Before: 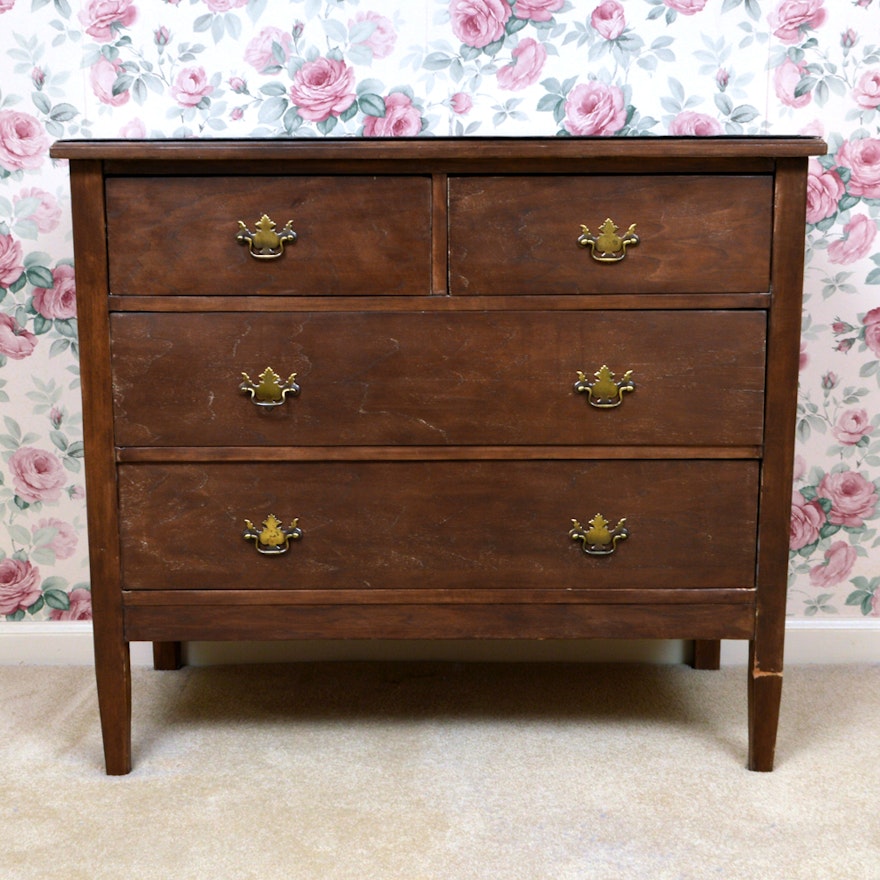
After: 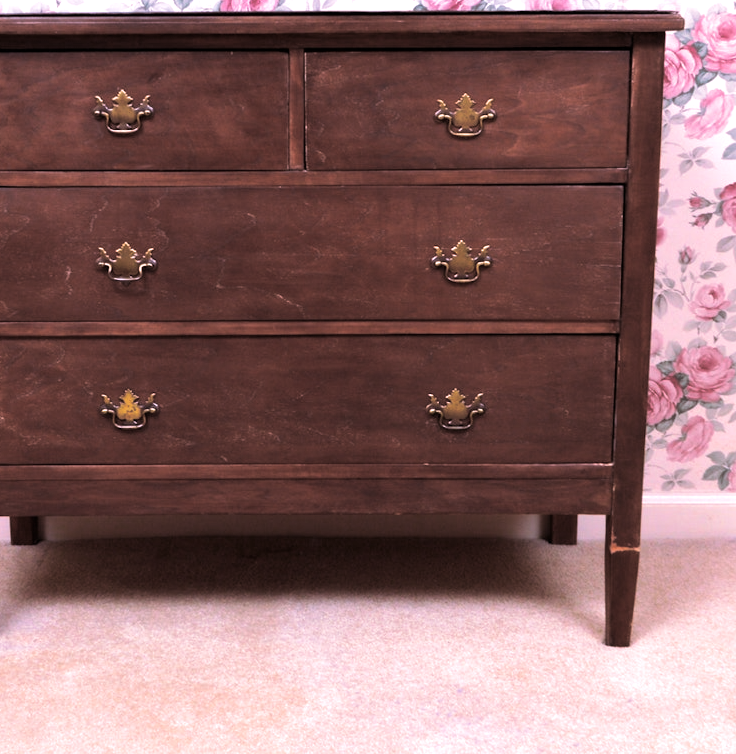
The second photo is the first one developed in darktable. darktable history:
crop: left 16.315%, top 14.246%
split-toning: shadows › saturation 0.24, highlights › hue 54°, highlights › saturation 0.24
white balance: red 1.188, blue 1.11
